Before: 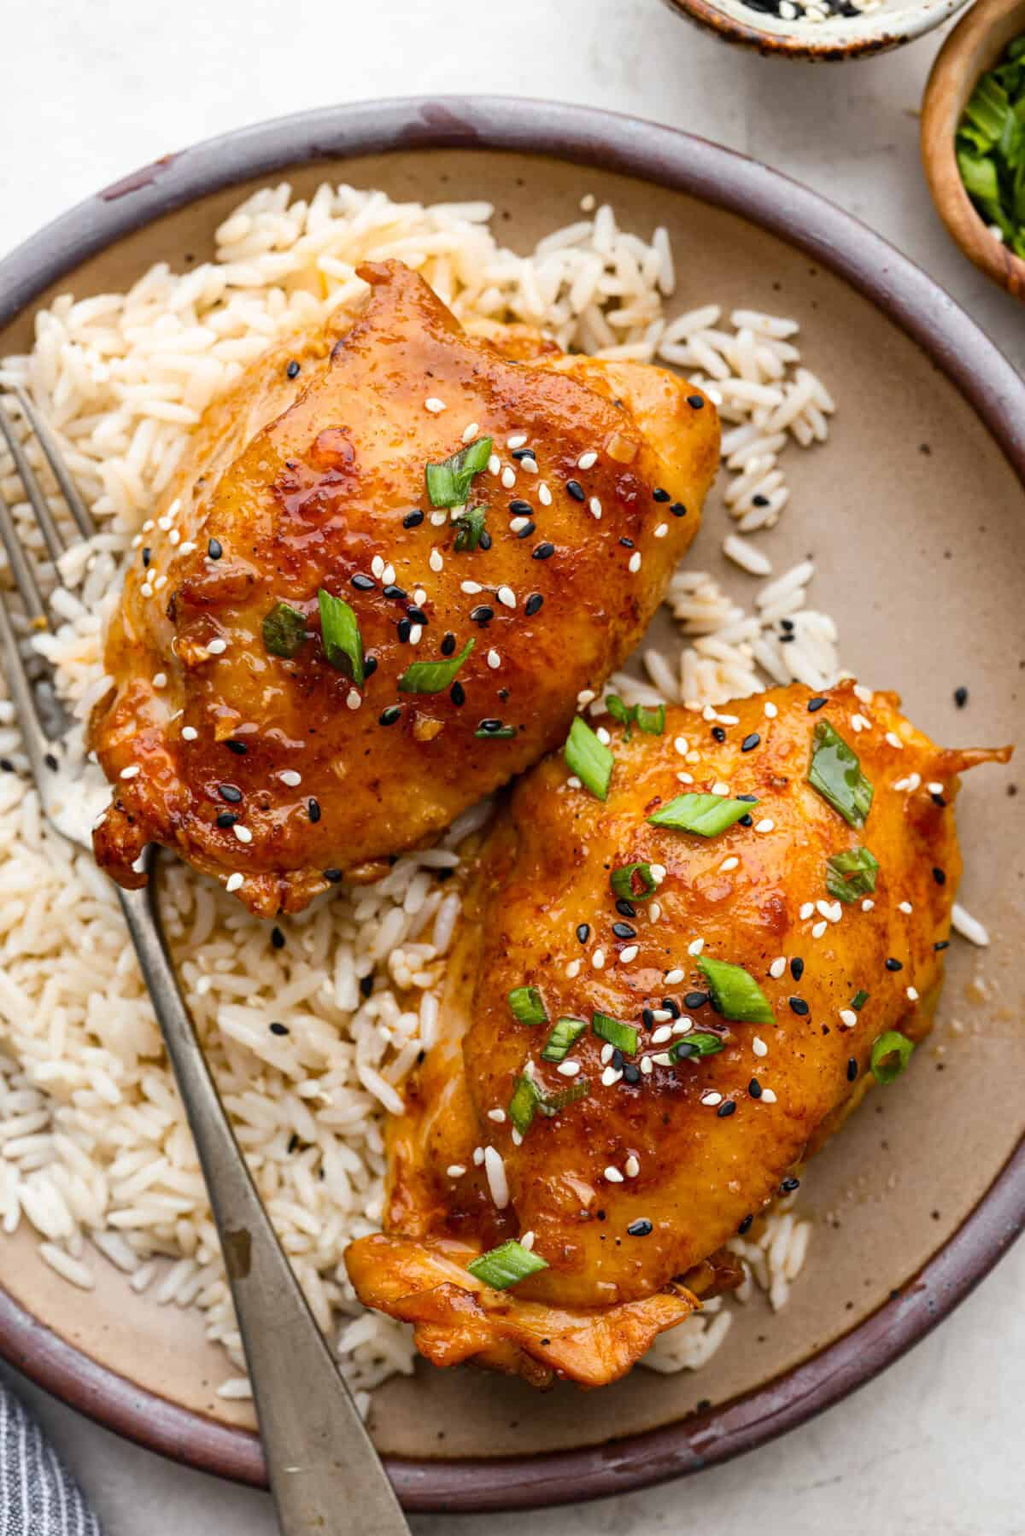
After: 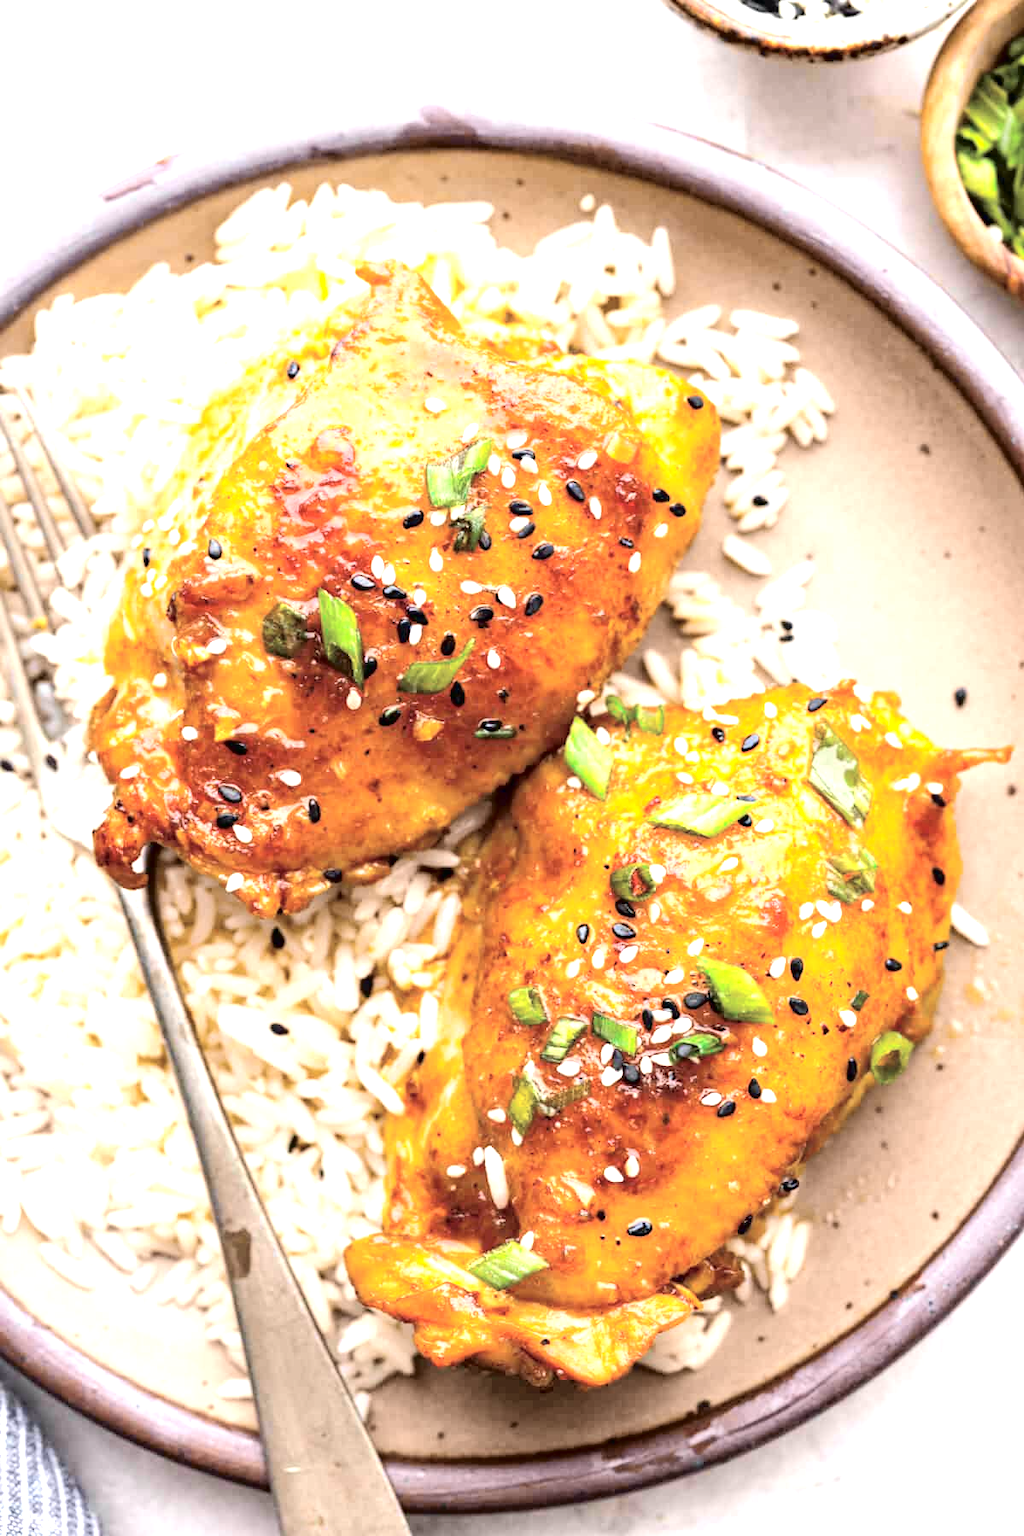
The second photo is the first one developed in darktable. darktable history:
exposure: black level correction 0, exposure 1.525 EV, compensate highlight preservation false
tone equalizer: mask exposure compensation -0.497 EV
tone curve: curves: ch0 [(0, 0) (0.105, 0.044) (0.195, 0.128) (0.283, 0.283) (0.384, 0.404) (0.485, 0.531) (0.635, 0.7) (0.832, 0.858) (1, 0.977)]; ch1 [(0, 0) (0.161, 0.092) (0.35, 0.33) (0.379, 0.401) (0.448, 0.478) (0.498, 0.503) (0.531, 0.537) (0.586, 0.563) (0.687, 0.648) (1, 1)]; ch2 [(0, 0) (0.359, 0.372) (0.437, 0.437) (0.483, 0.484) (0.53, 0.515) (0.556, 0.553) (0.635, 0.589) (1, 1)], color space Lab, independent channels, preserve colors none
